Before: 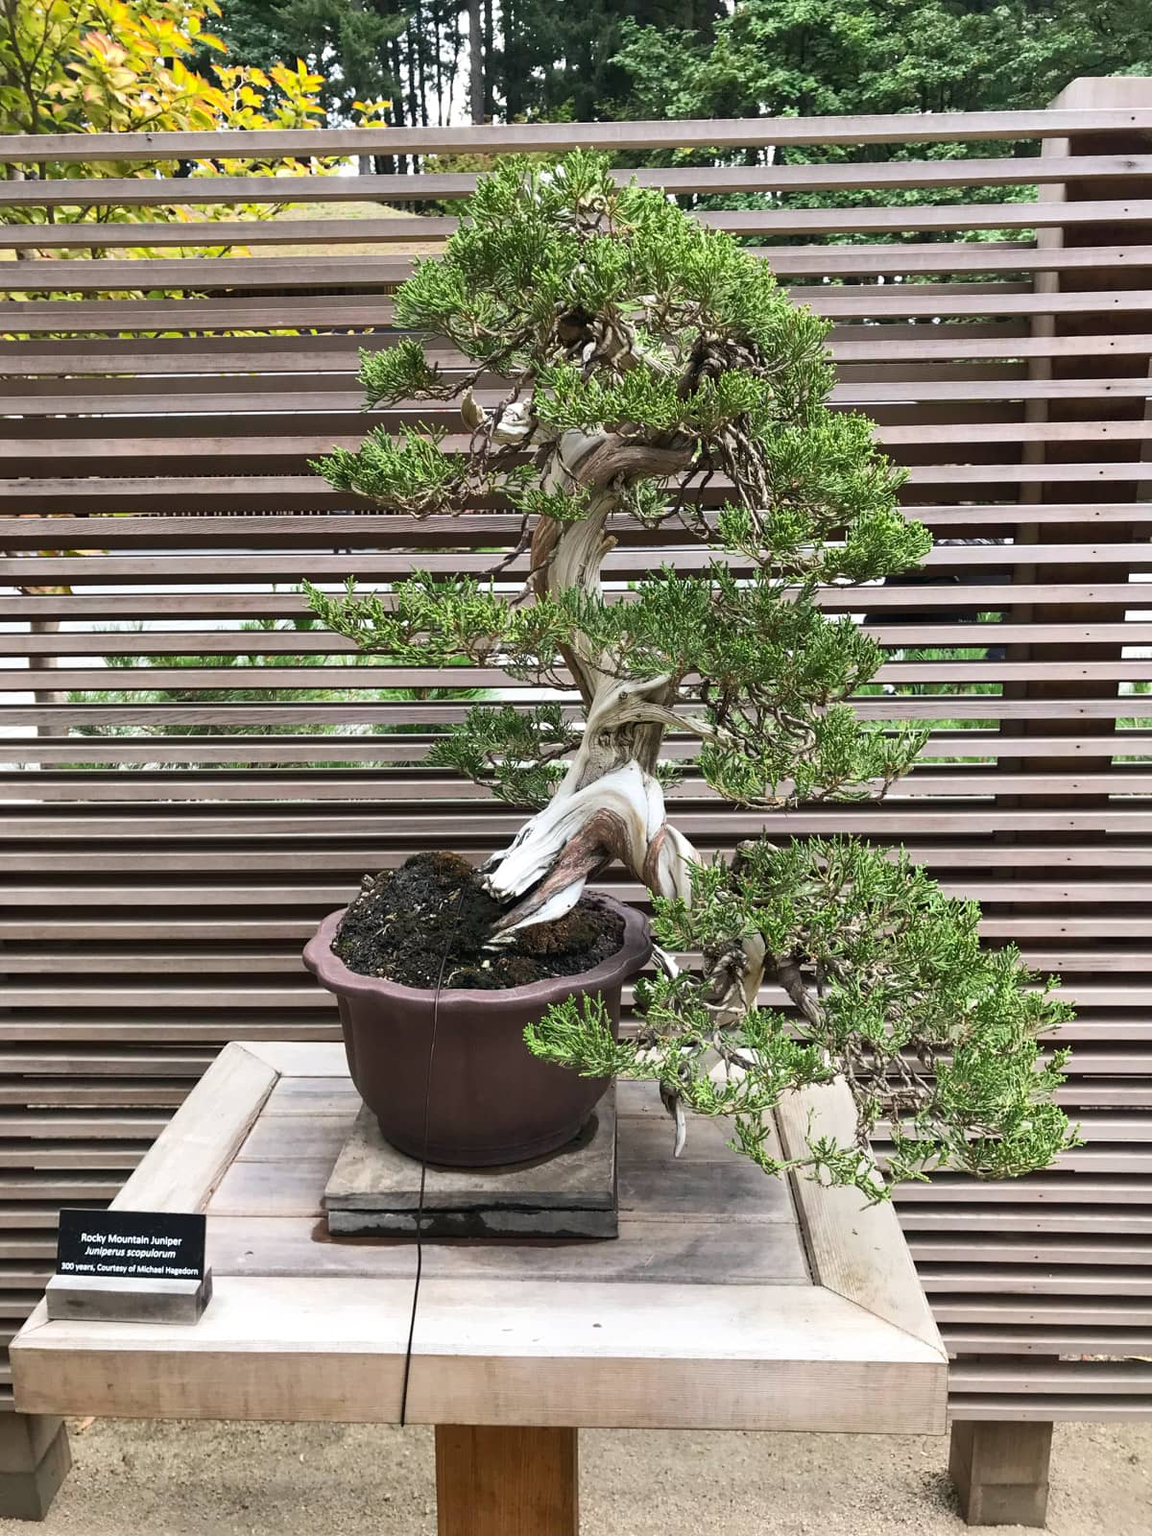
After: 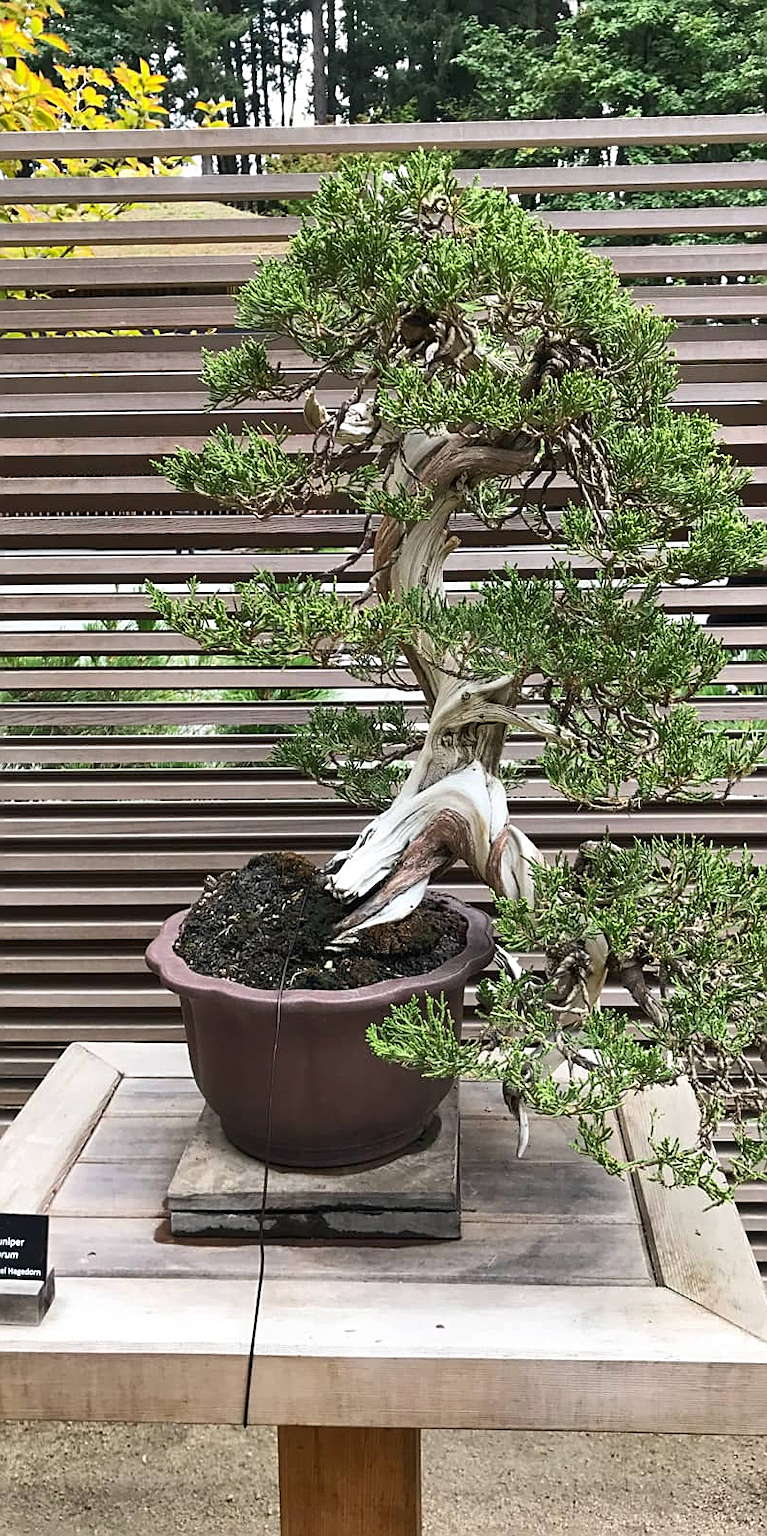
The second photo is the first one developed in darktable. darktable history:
sharpen: on, module defaults
exposure: black level correction 0, compensate exposure bias true, compensate highlight preservation false
crop and rotate: left 13.725%, right 19.636%
shadows and highlights: low approximation 0.01, soften with gaussian
